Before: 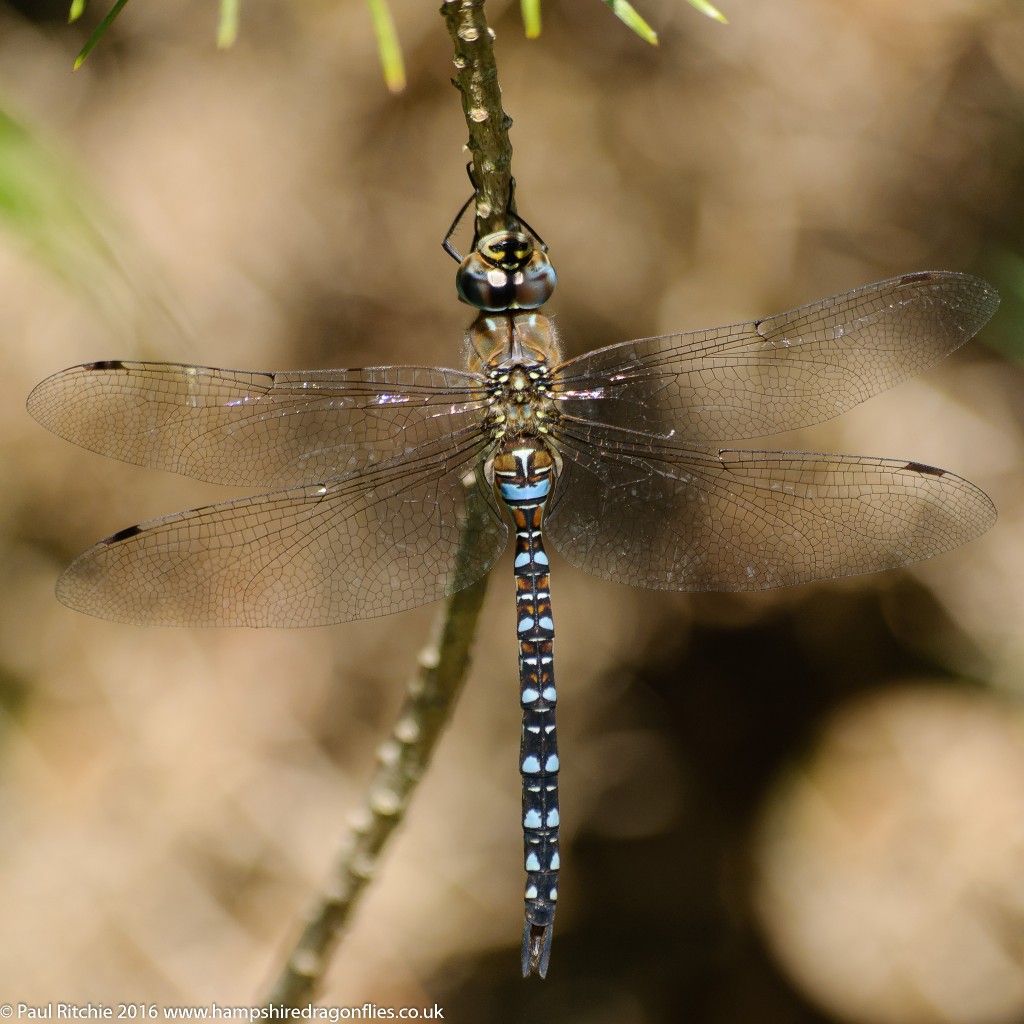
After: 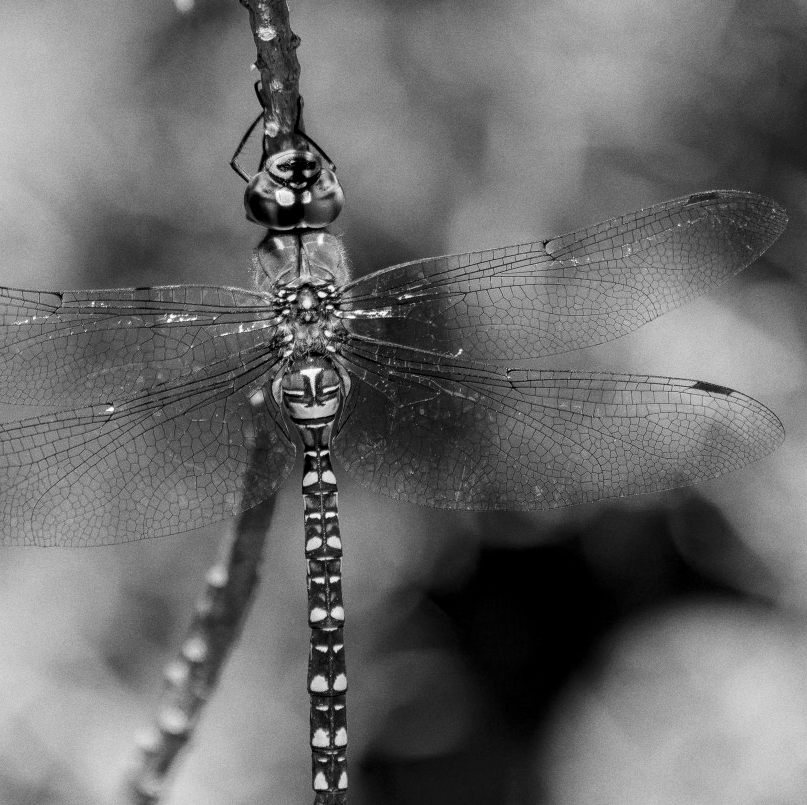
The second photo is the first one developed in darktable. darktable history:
local contrast: shadows 94%
crop and rotate: left 20.74%, top 7.912%, right 0.375%, bottom 13.378%
white balance: emerald 1
exposure: compensate highlight preservation false
monochrome: on, module defaults
grain: coarseness 7.08 ISO, strength 21.67%, mid-tones bias 59.58%
